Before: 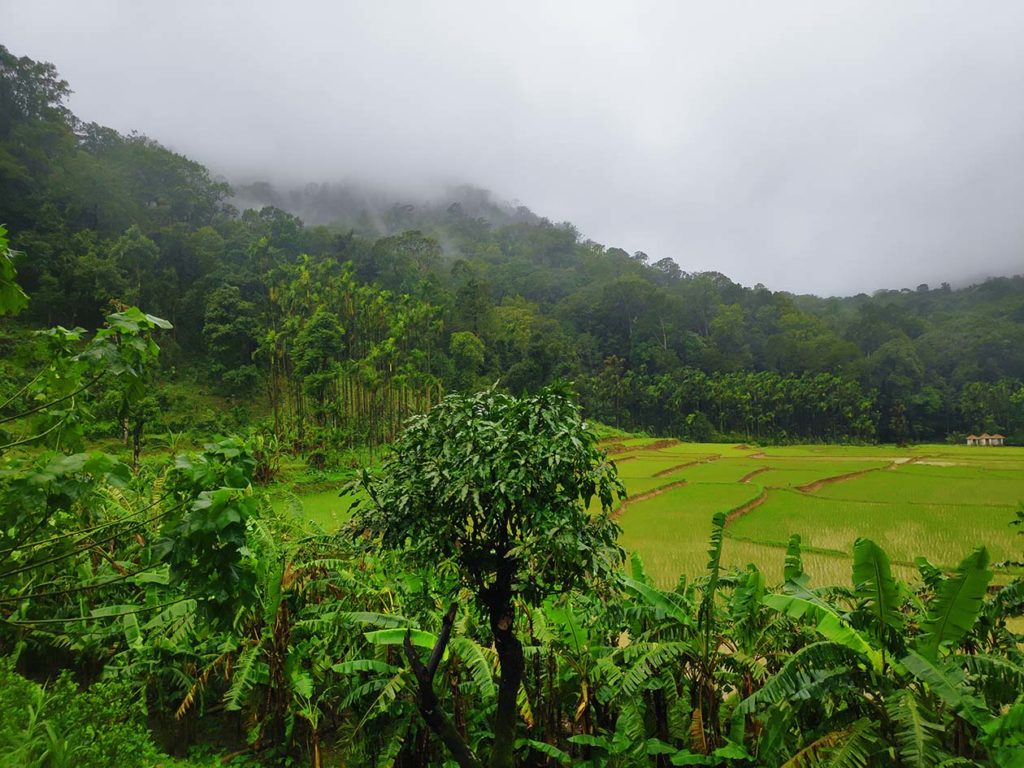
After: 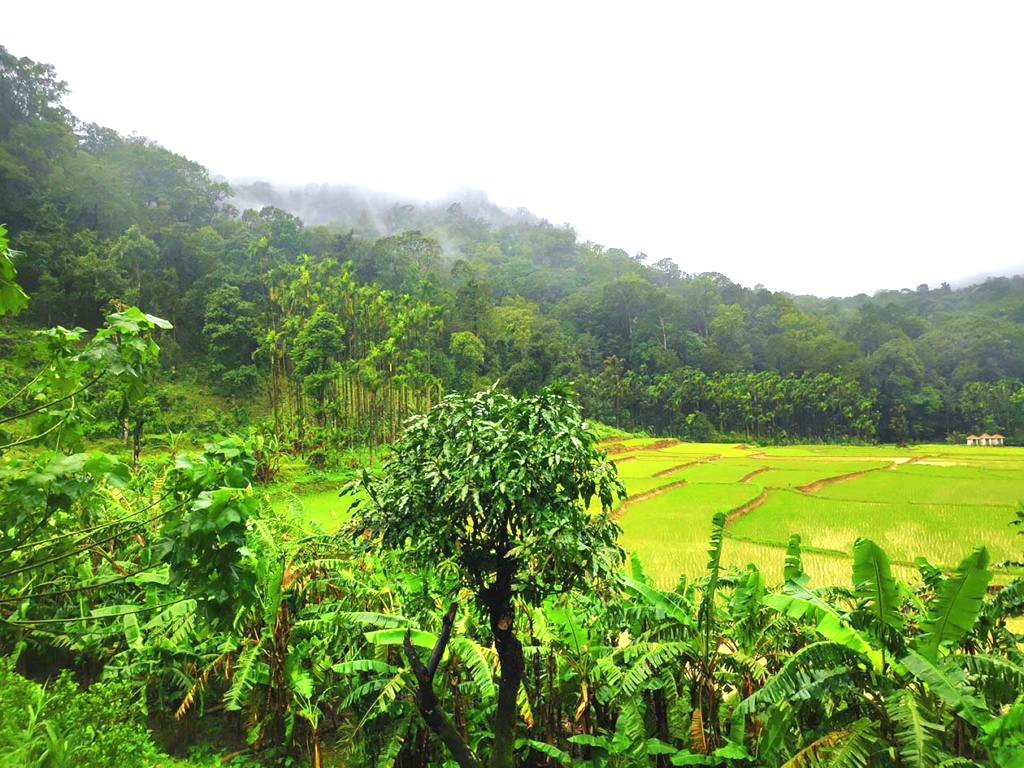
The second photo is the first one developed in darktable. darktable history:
exposure: black level correction 0, exposure 1.45 EV, compensate exposure bias true, compensate highlight preservation false
color balance rgb: on, module defaults
